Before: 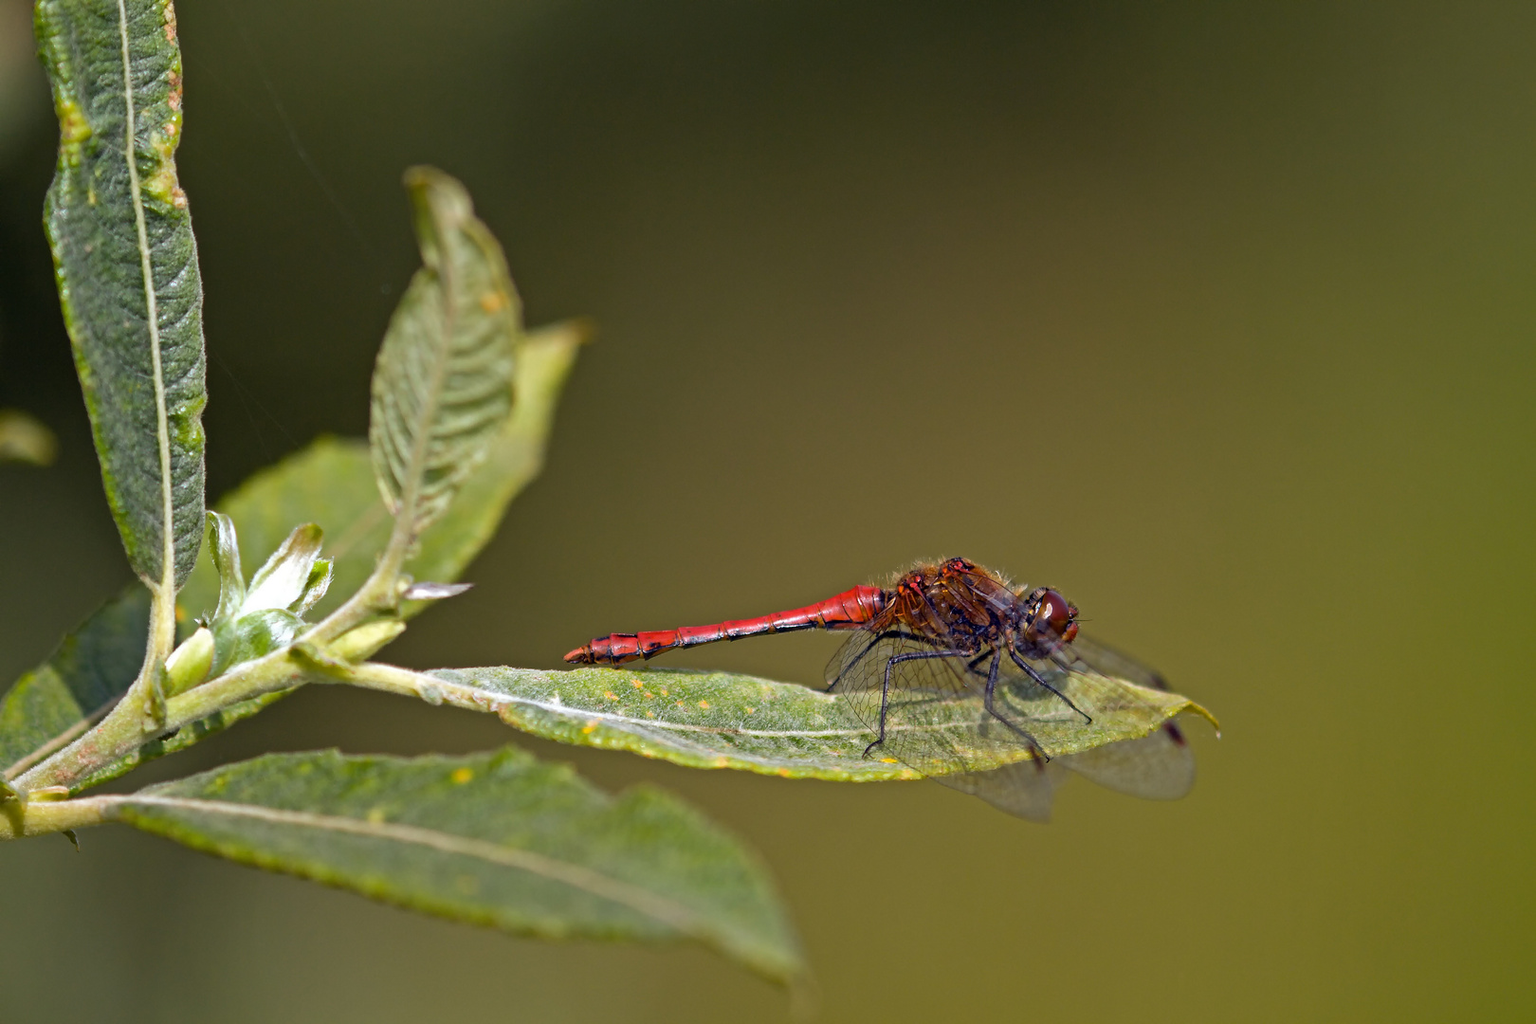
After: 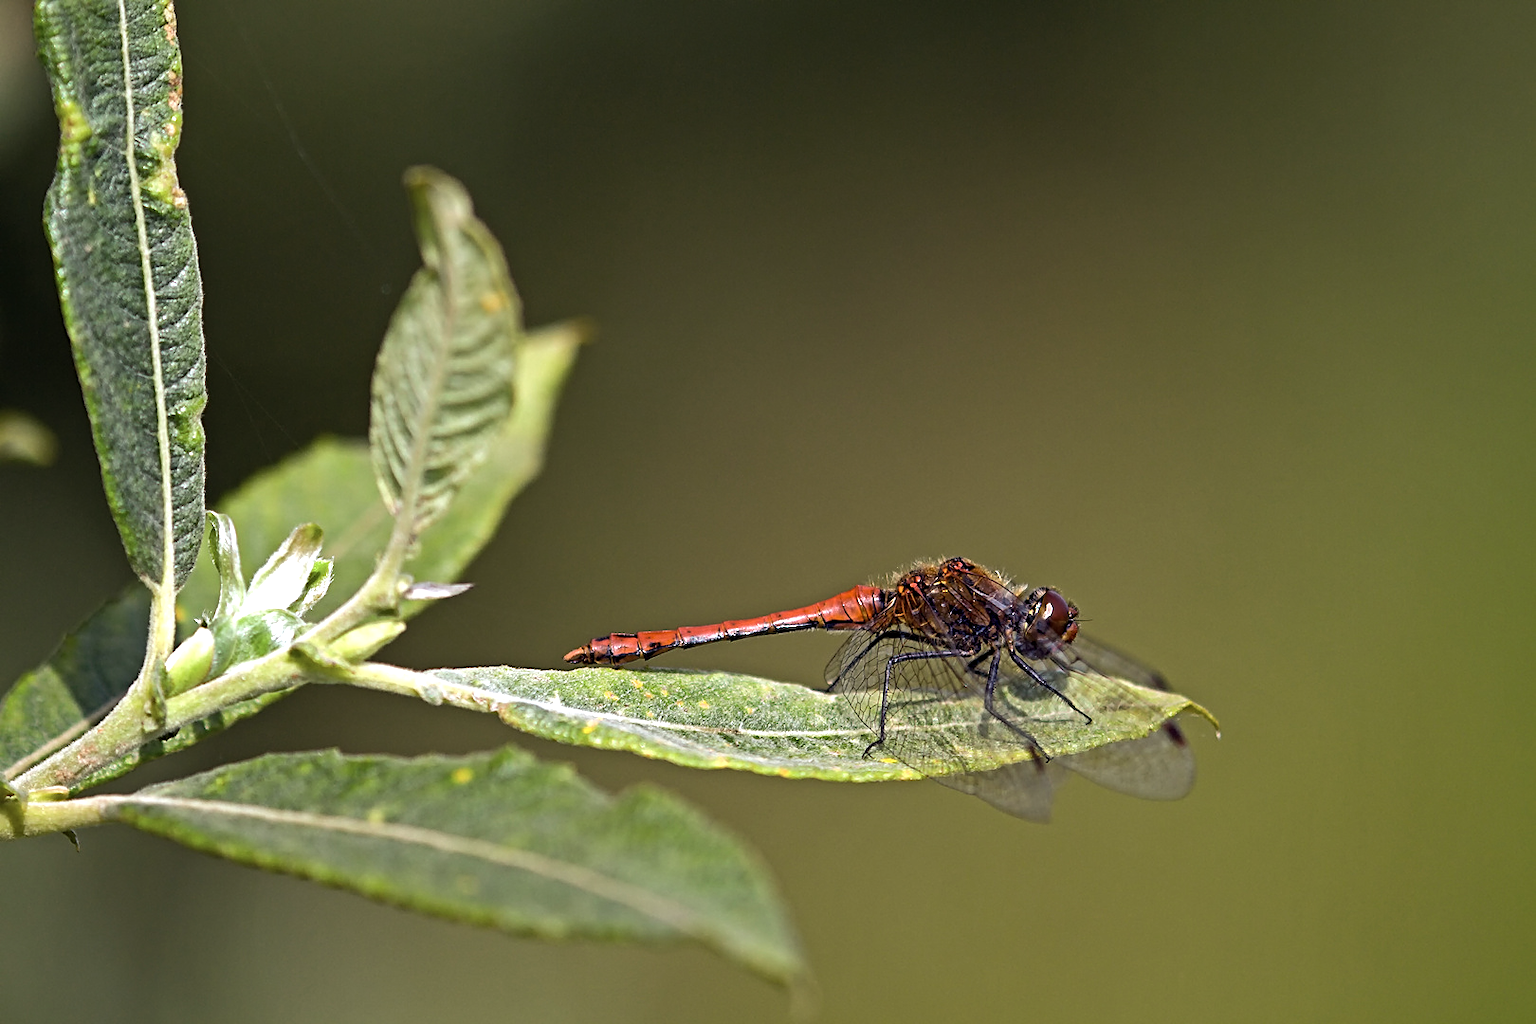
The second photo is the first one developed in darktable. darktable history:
tone equalizer: -8 EV -0.435 EV, -7 EV -0.426 EV, -6 EV -0.329 EV, -5 EV -0.217 EV, -3 EV 0.235 EV, -2 EV 0.33 EV, -1 EV 0.388 EV, +0 EV 0.404 EV, edges refinement/feathering 500, mask exposure compensation -1.57 EV, preserve details no
exposure: compensate exposure bias true, compensate highlight preservation false
sharpen: on, module defaults
contrast brightness saturation: saturation -0.057
levels: levels [0, 0.48, 0.961]
color zones: curves: ch1 [(0.113, 0.438) (0.75, 0.5)]; ch2 [(0.12, 0.526) (0.75, 0.5)]
